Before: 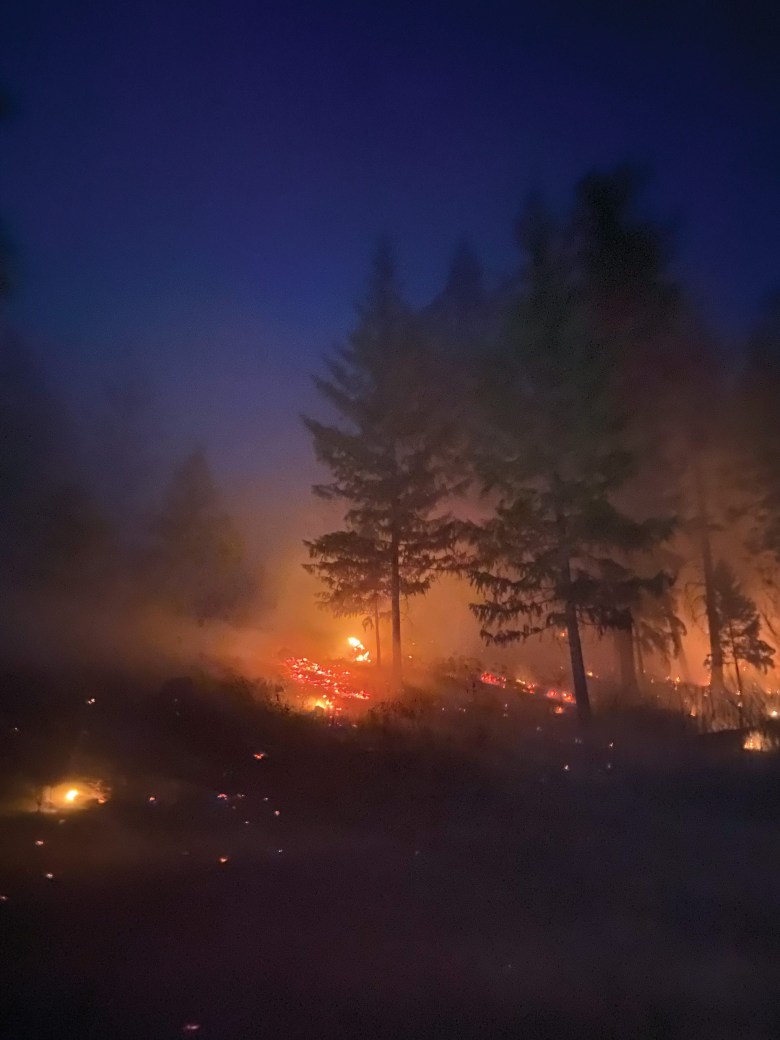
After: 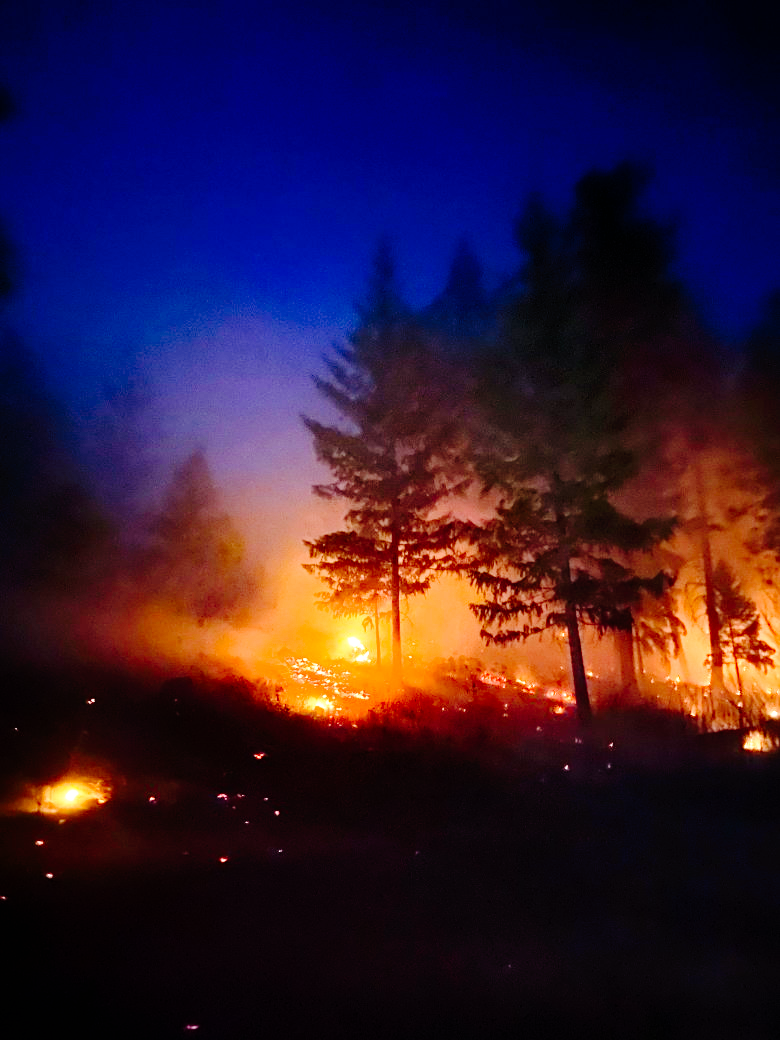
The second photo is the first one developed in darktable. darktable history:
base curve: curves: ch0 [(0, 0) (0.026, 0.03) (0.109, 0.232) (0.351, 0.748) (0.669, 0.968) (1, 1)], preserve colors none
tone curve: curves: ch0 [(0, 0) (0.003, 0) (0.011, 0.001) (0.025, 0.001) (0.044, 0.003) (0.069, 0.009) (0.1, 0.018) (0.136, 0.032) (0.177, 0.074) (0.224, 0.13) (0.277, 0.218) (0.335, 0.321) (0.399, 0.425) (0.468, 0.523) (0.543, 0.617) (0.623, 0.708) (0.709, 0.789) (0.801, 0.873) (0.898, 0.967) (1, 1)], preserve colors none
